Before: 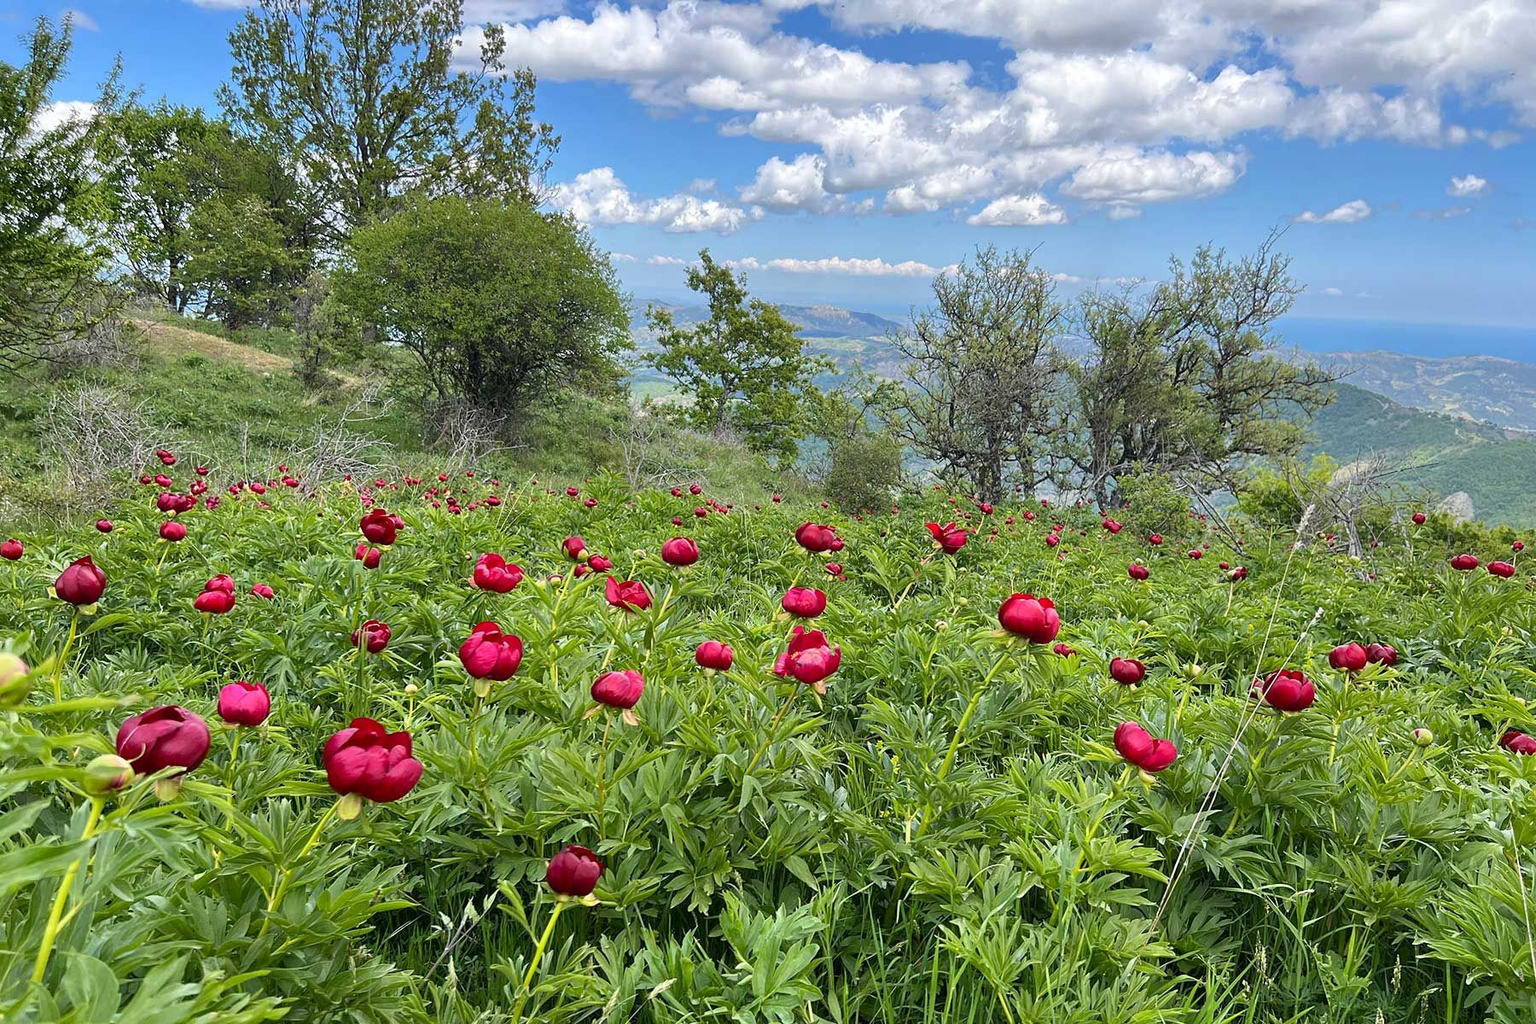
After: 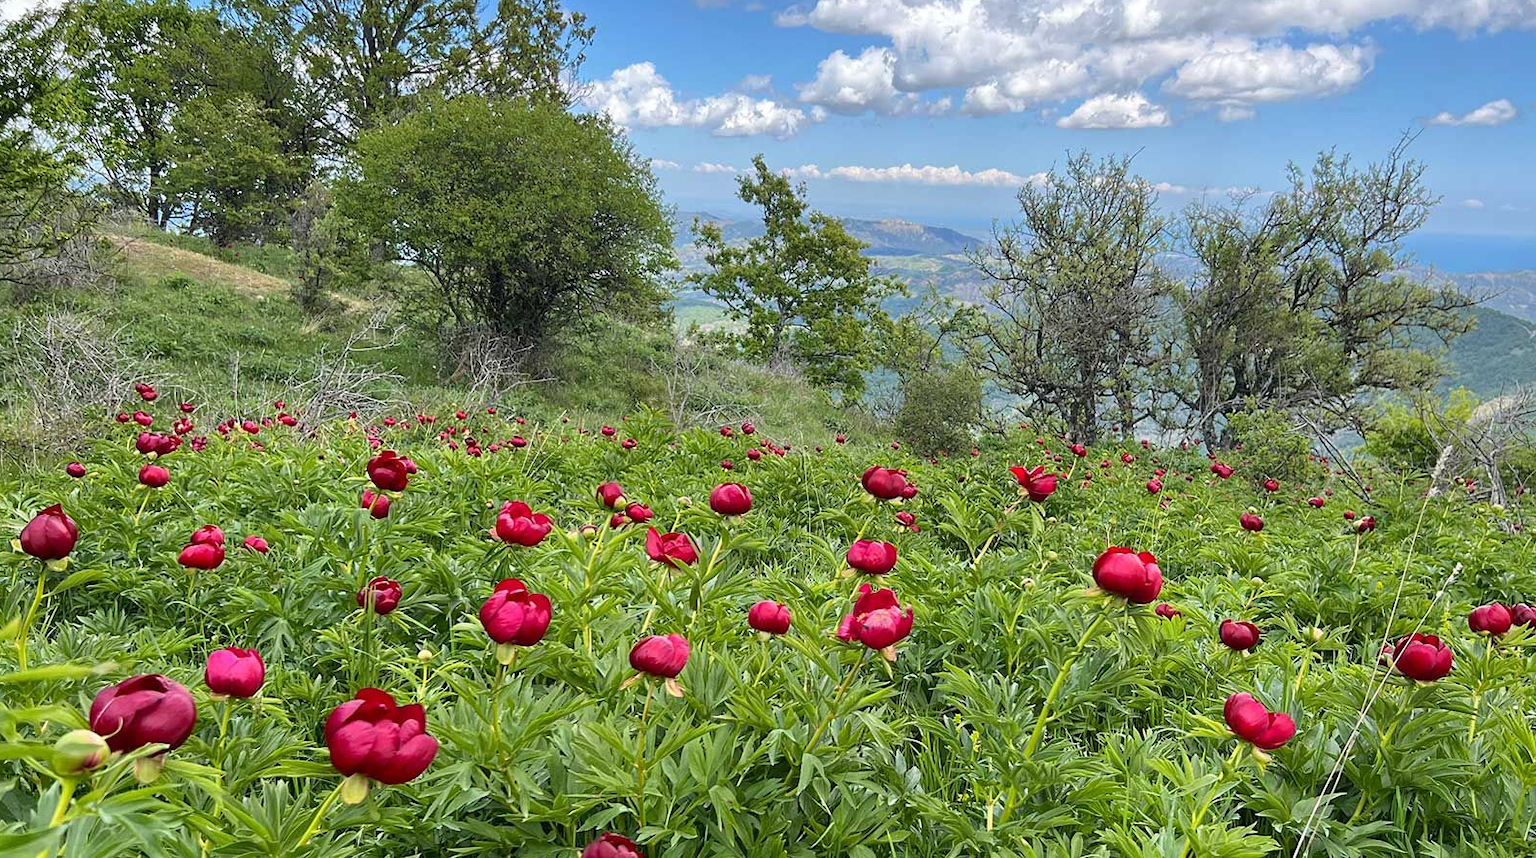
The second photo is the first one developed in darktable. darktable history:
crop and rotate: left 2.47%, top 11.054%, right 9.546%, bottom 15.134%
